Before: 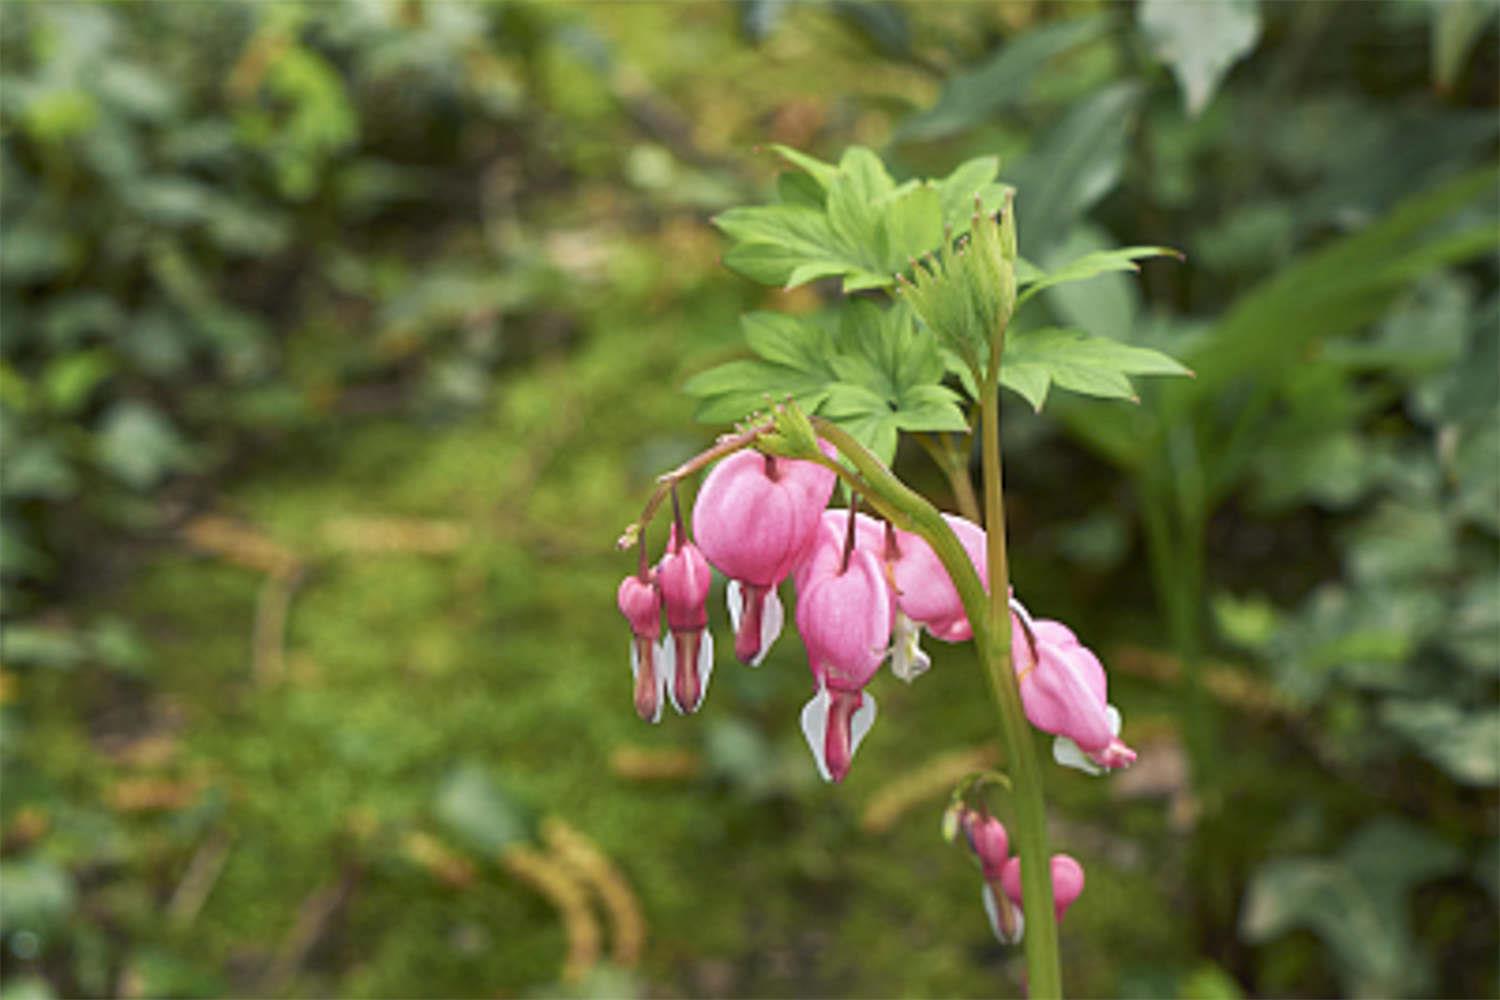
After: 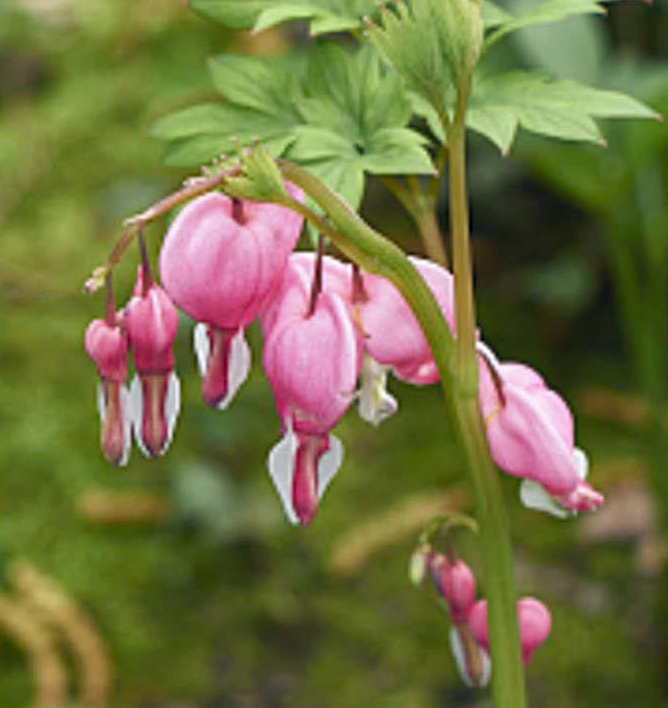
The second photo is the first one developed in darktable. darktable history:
crop: left 35.587%, top 25.751%, right 19.85%, bottom 3.374%
color balance rgb: global offset › chroma 0.062%, global offset › hue 253.52°, perceptual saturation grading › global saturation 0.518%, perceptual saturation grading › highlights -18.163%, perceptual saturation grading › mid-tones 6.487%, perceptual saturation grading › shadows 27.864%
